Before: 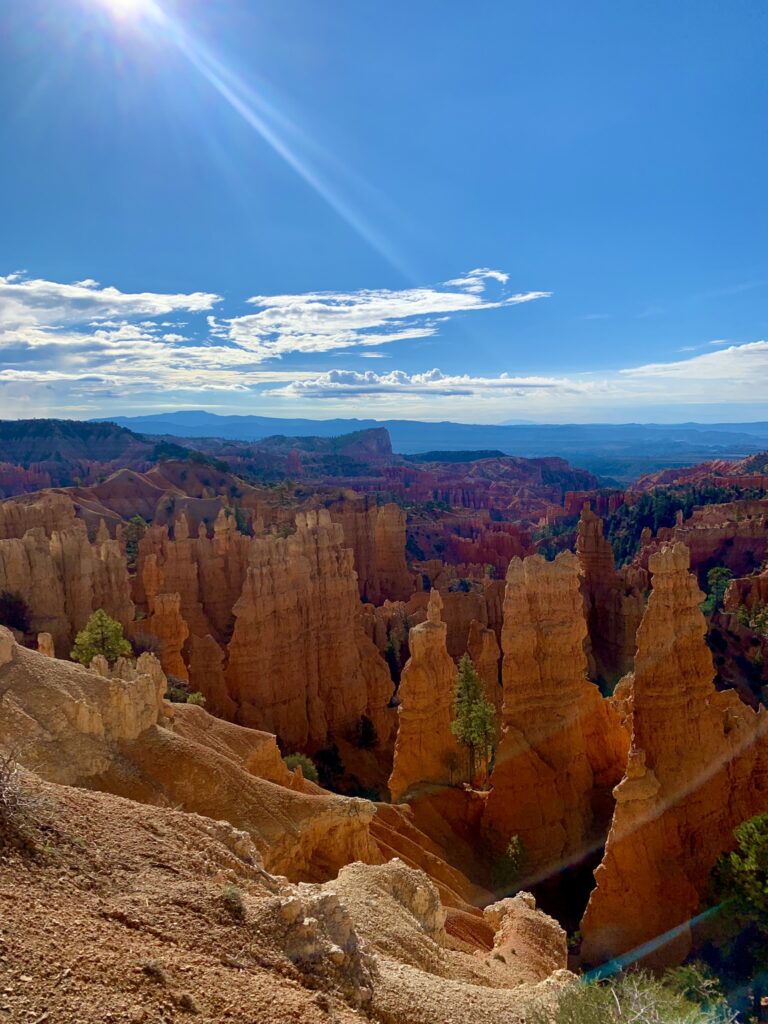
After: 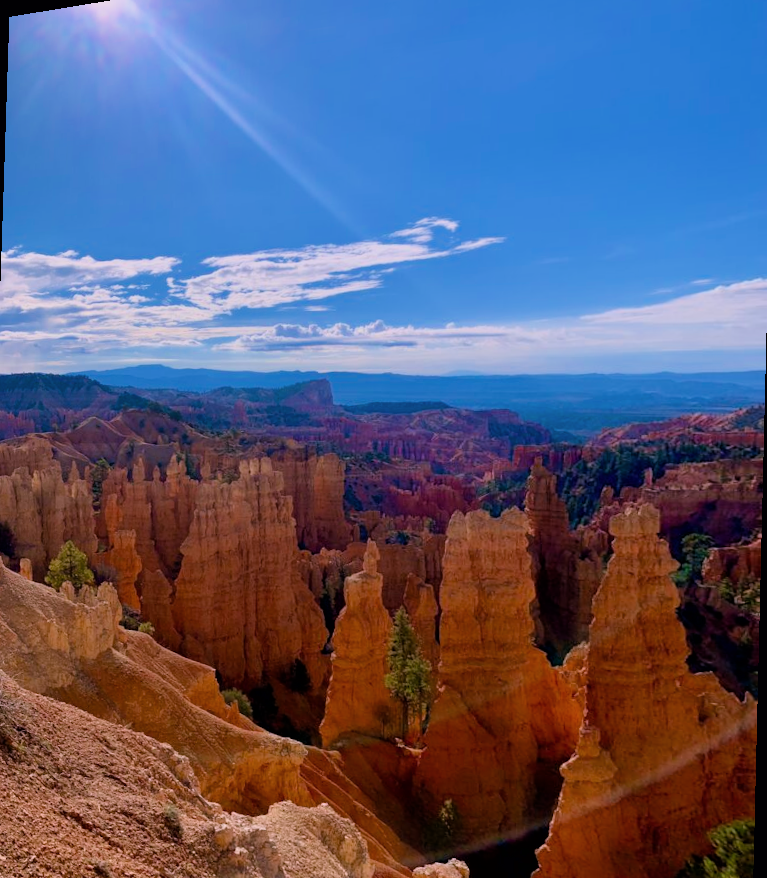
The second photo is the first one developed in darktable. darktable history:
rotate and perspective: rotation 1.69°, lens shift (vertical) -0.023, lens shift (horizontal) -0.291, crop left 0.025, crop right 0.988, crop top 0.092, crop bottom 0.842
contrast brightness saturation: saturation -0.04
shadows and highlights: shadows 0, highlights 40
white balance: red 1.066, blue 1.119
filmic rgb: black relative exposure -7.65 EV, white relative exposure 4.56 EV, hardness 3.61, color science v6 (2022)
